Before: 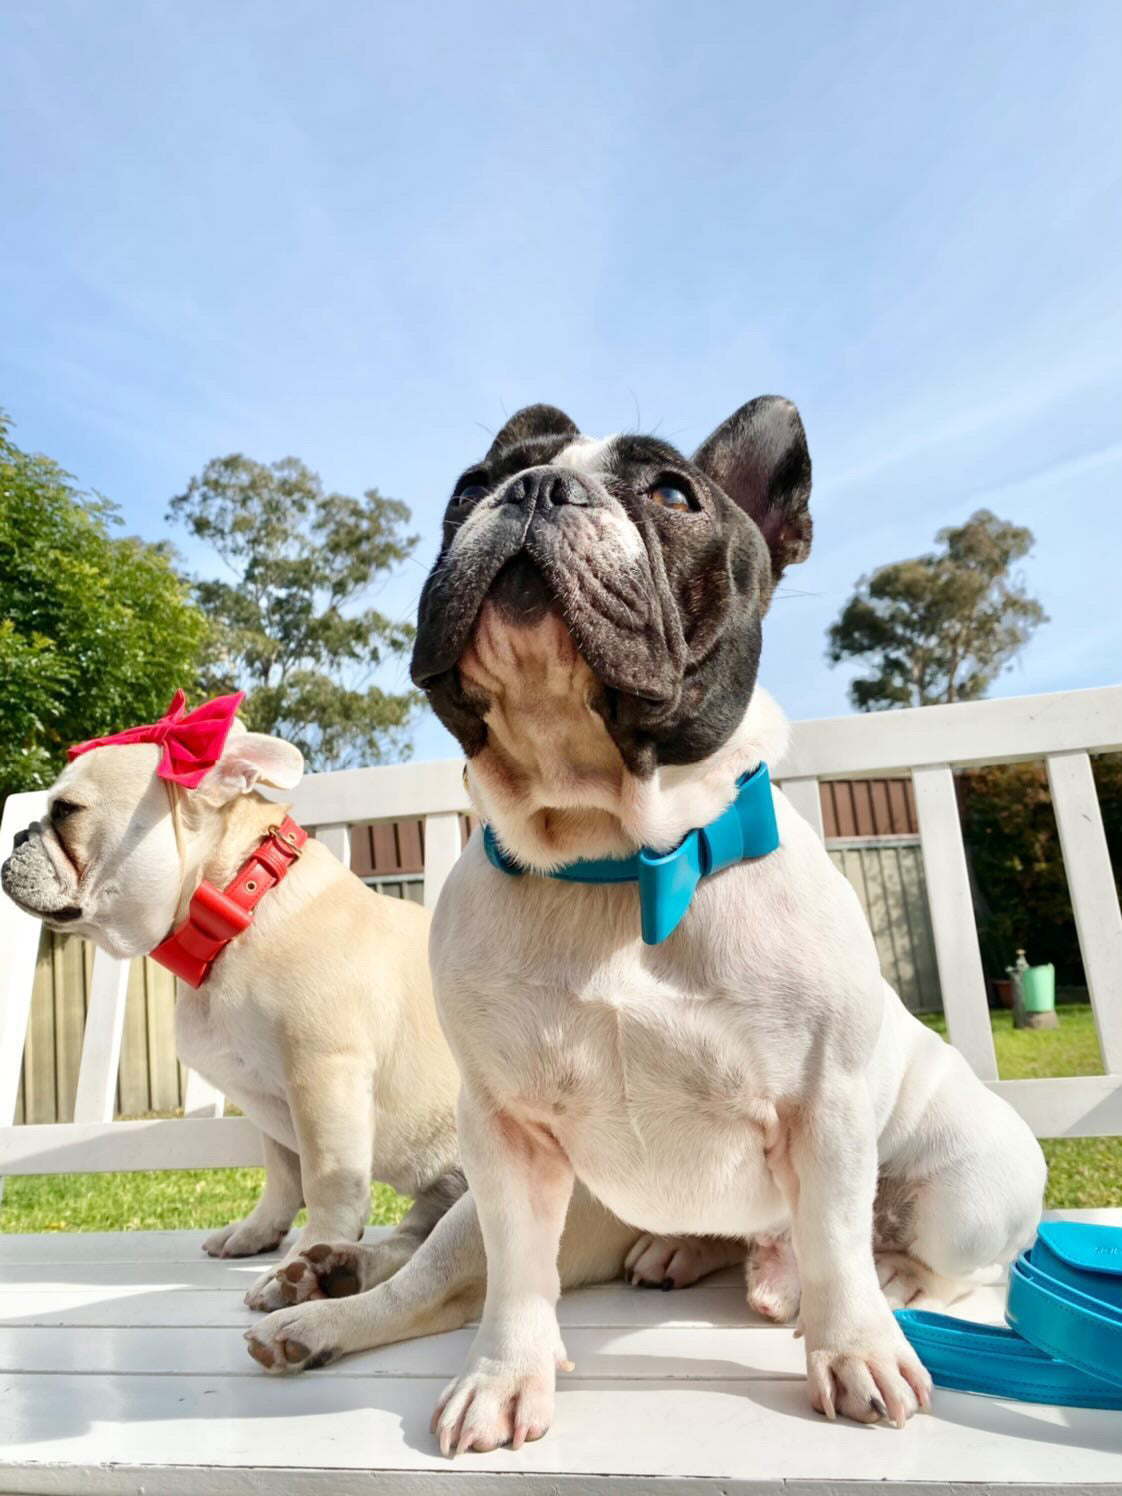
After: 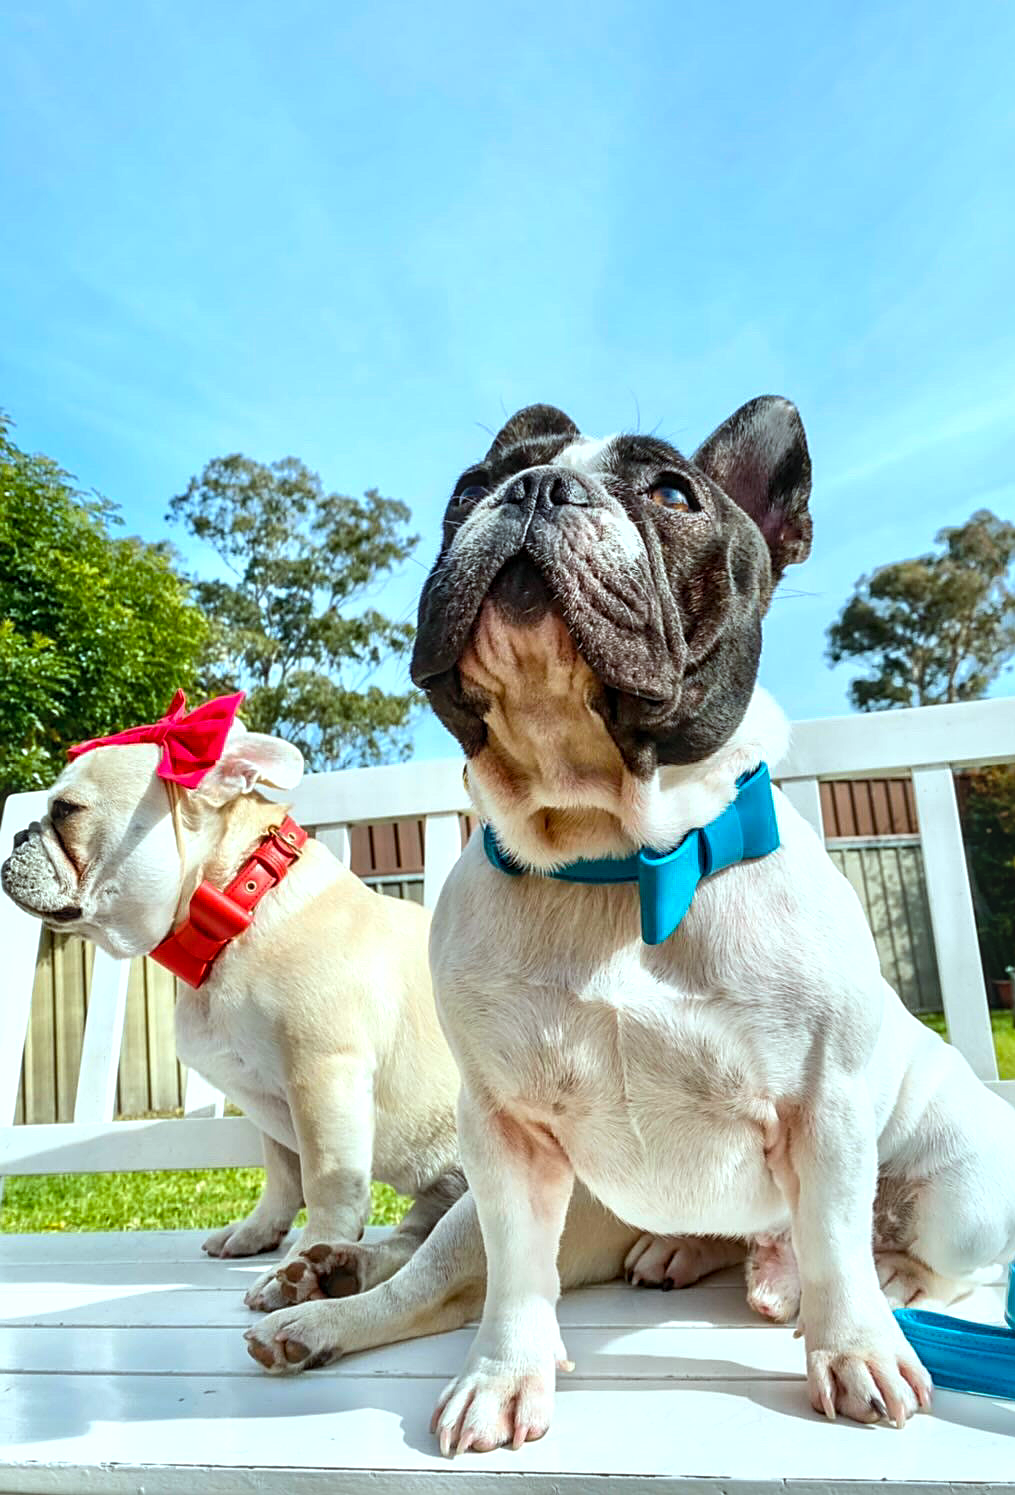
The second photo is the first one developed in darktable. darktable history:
local contrast: on, module defaults
color correction: highlights a* -9.89, highlights b* -10.27
color balance rgb: perceptual saturation grading › global saturation 25.096%
crop: right 9.497%, bottom 0.021%
sharpen: on, module defaults
exposure: black level correction 0, exposure 0.199 EV, compensate highlight preservation false
base curve: curves: ch0 [(0, 0) (0.303, 0.277) (1, 1)], preserve colors none
